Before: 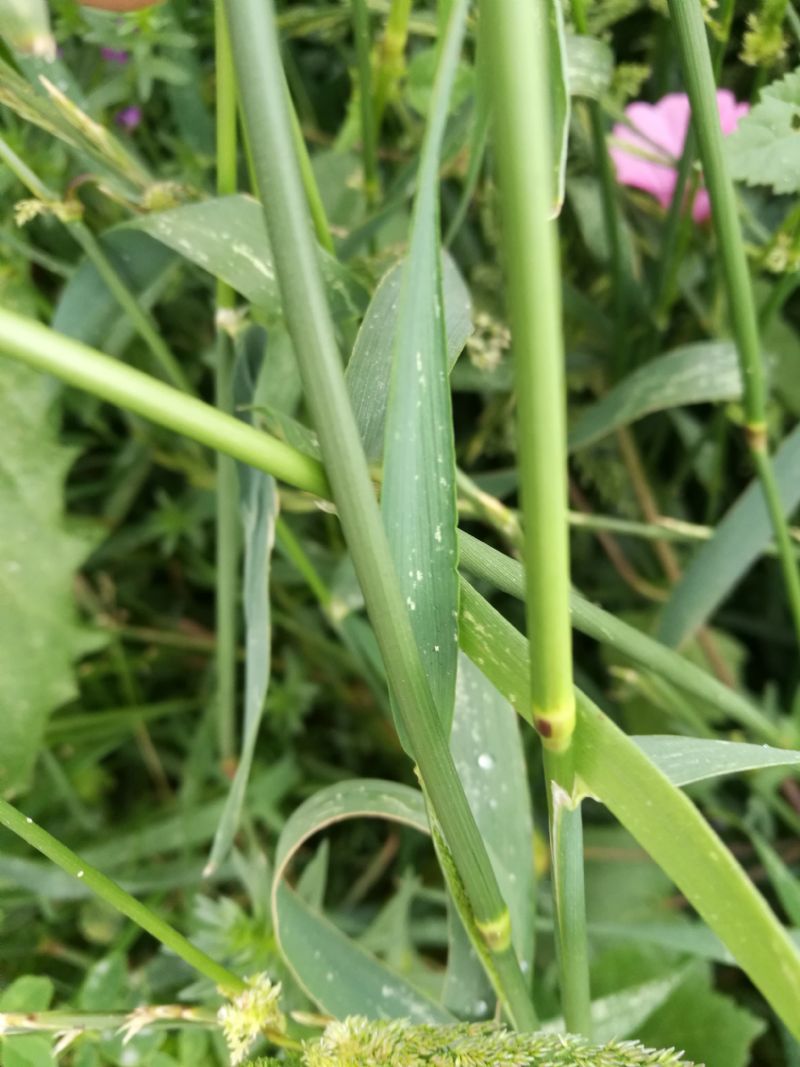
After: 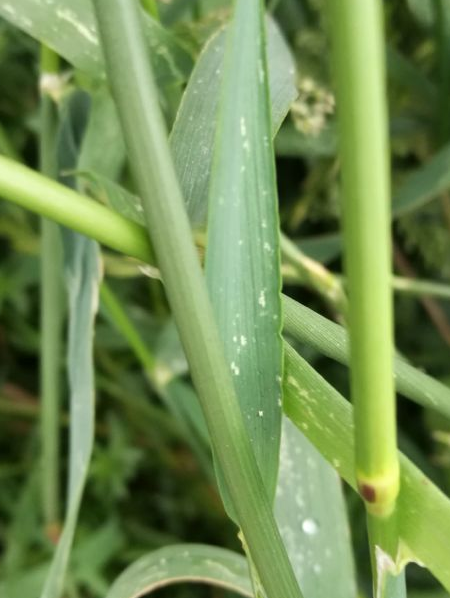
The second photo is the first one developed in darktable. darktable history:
color calibration: illuminant same as pipeline (D50), adaptation none (bypass), x 0.331, y 0.335, temperature 5011.85 K
crop and rotate: left 22.021%, top 22.046%, right 21.728%, bottom 21.85%
